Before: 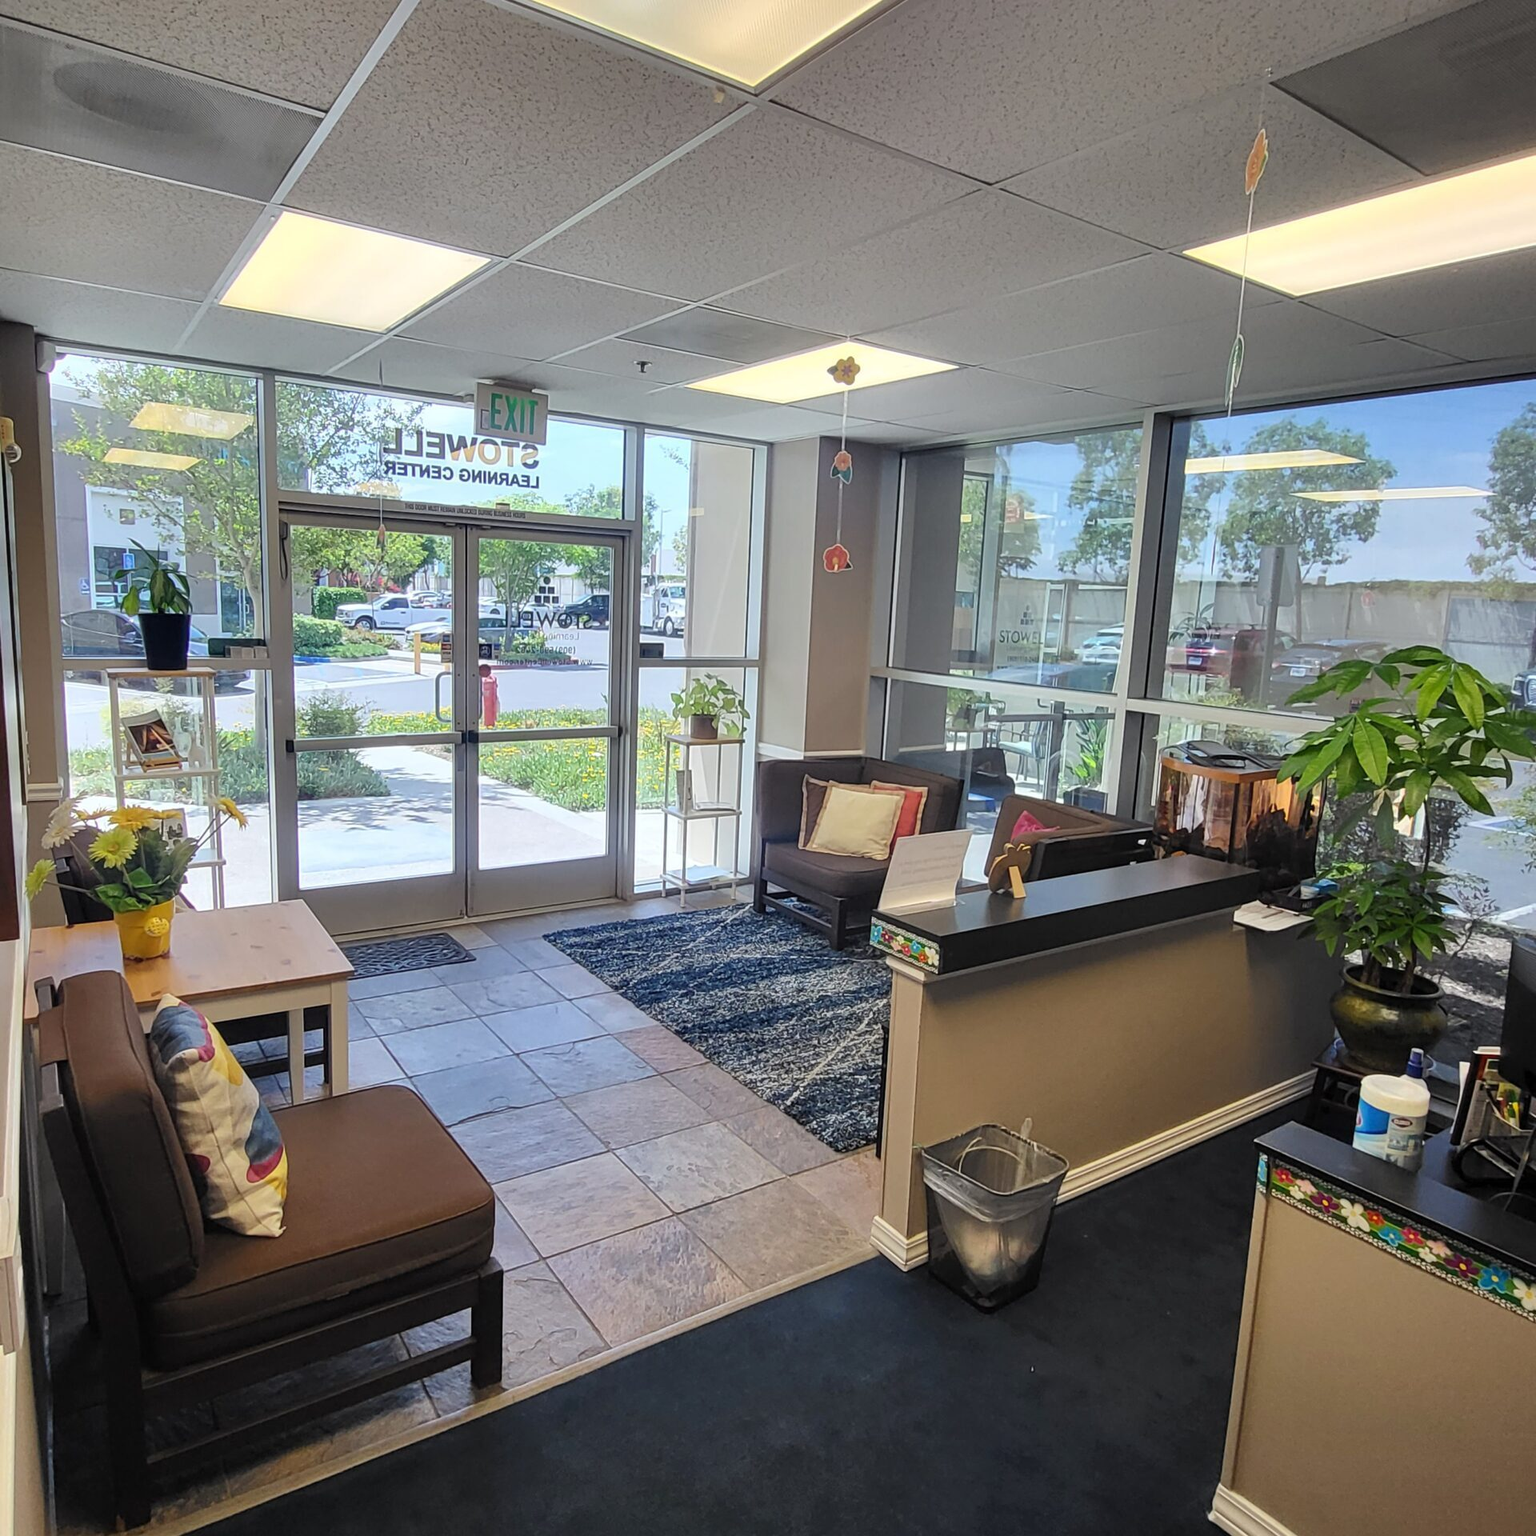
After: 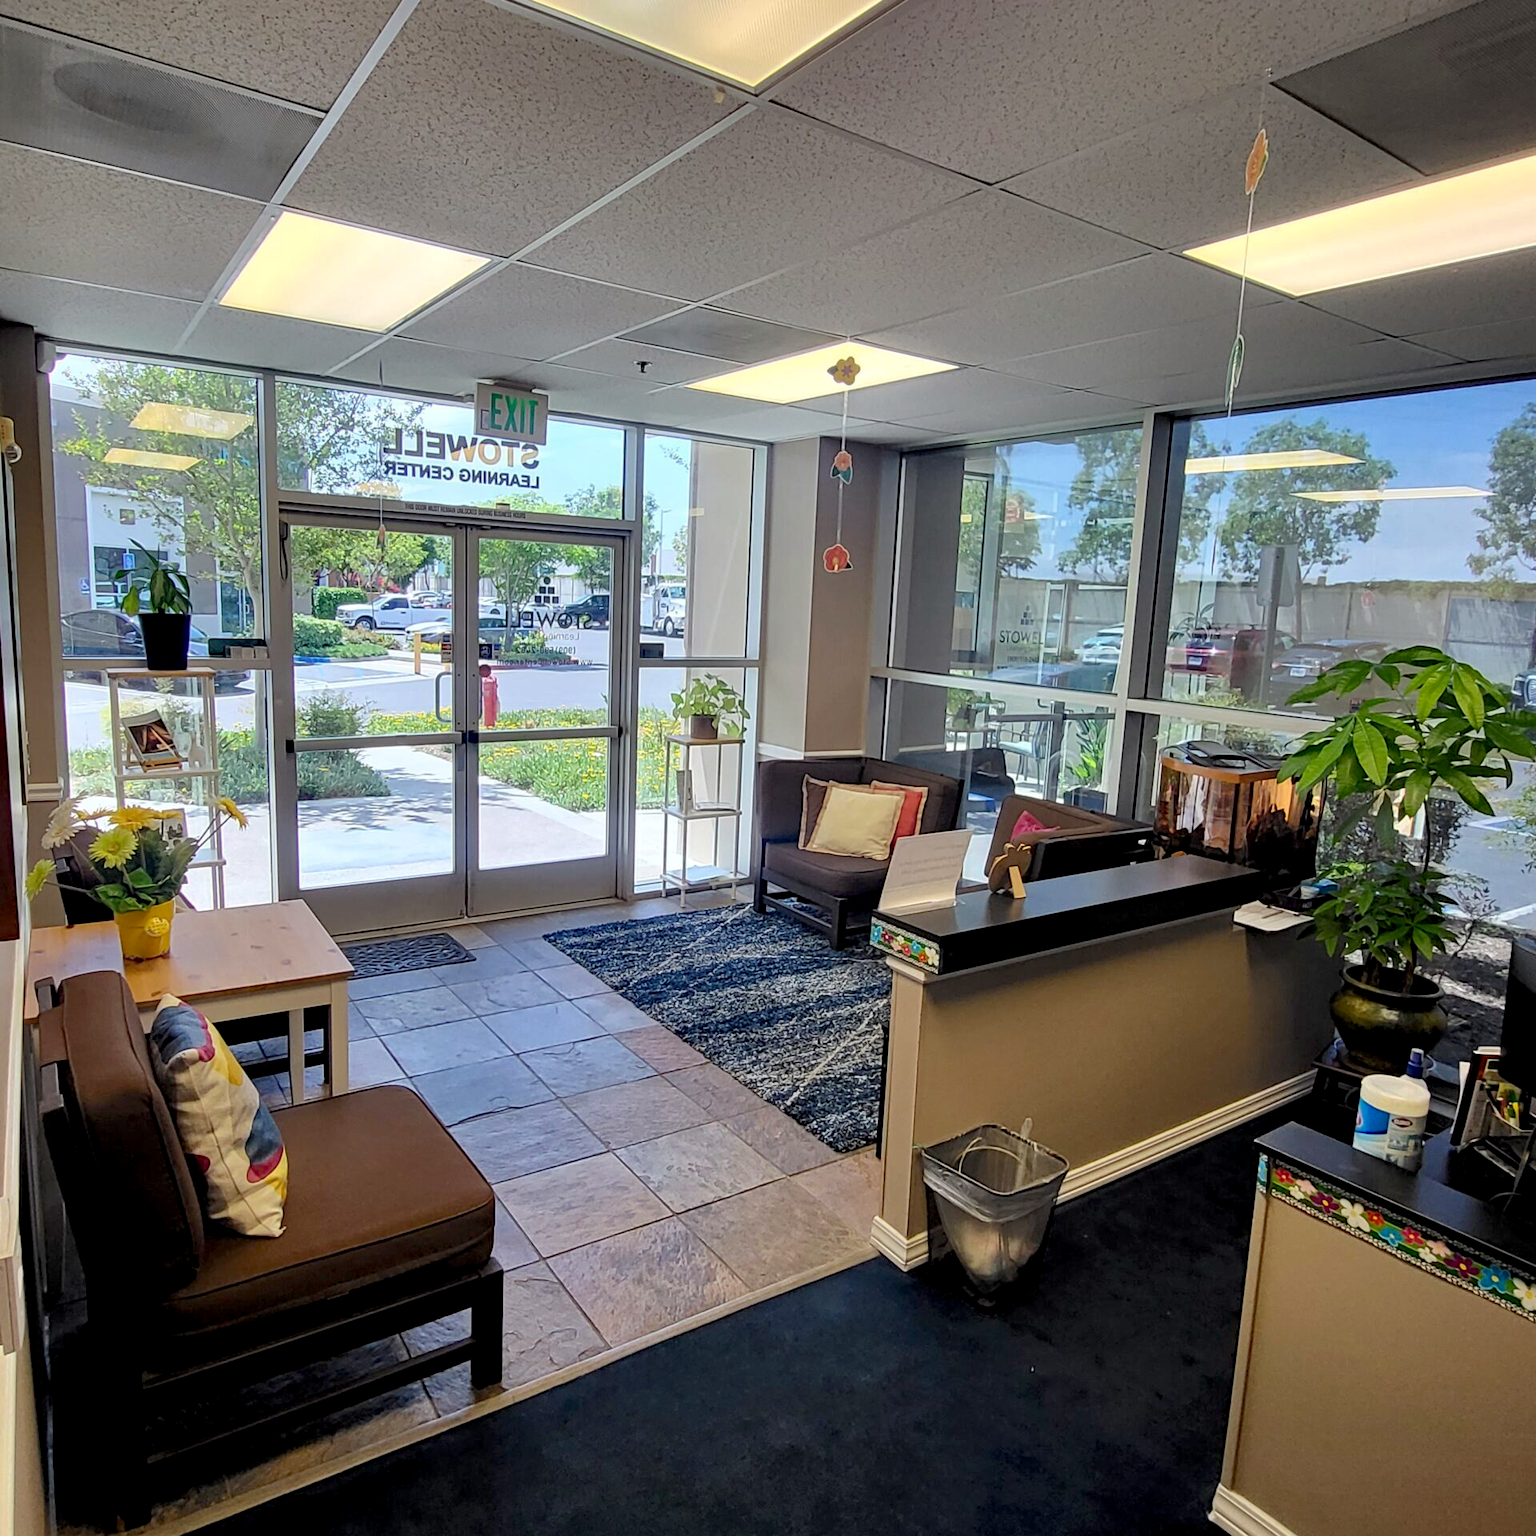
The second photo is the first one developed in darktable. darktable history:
haze removal: adaptive false
exposure: black level correction 0.01, exposure 0.009 EV, compensate highlight preservation false
